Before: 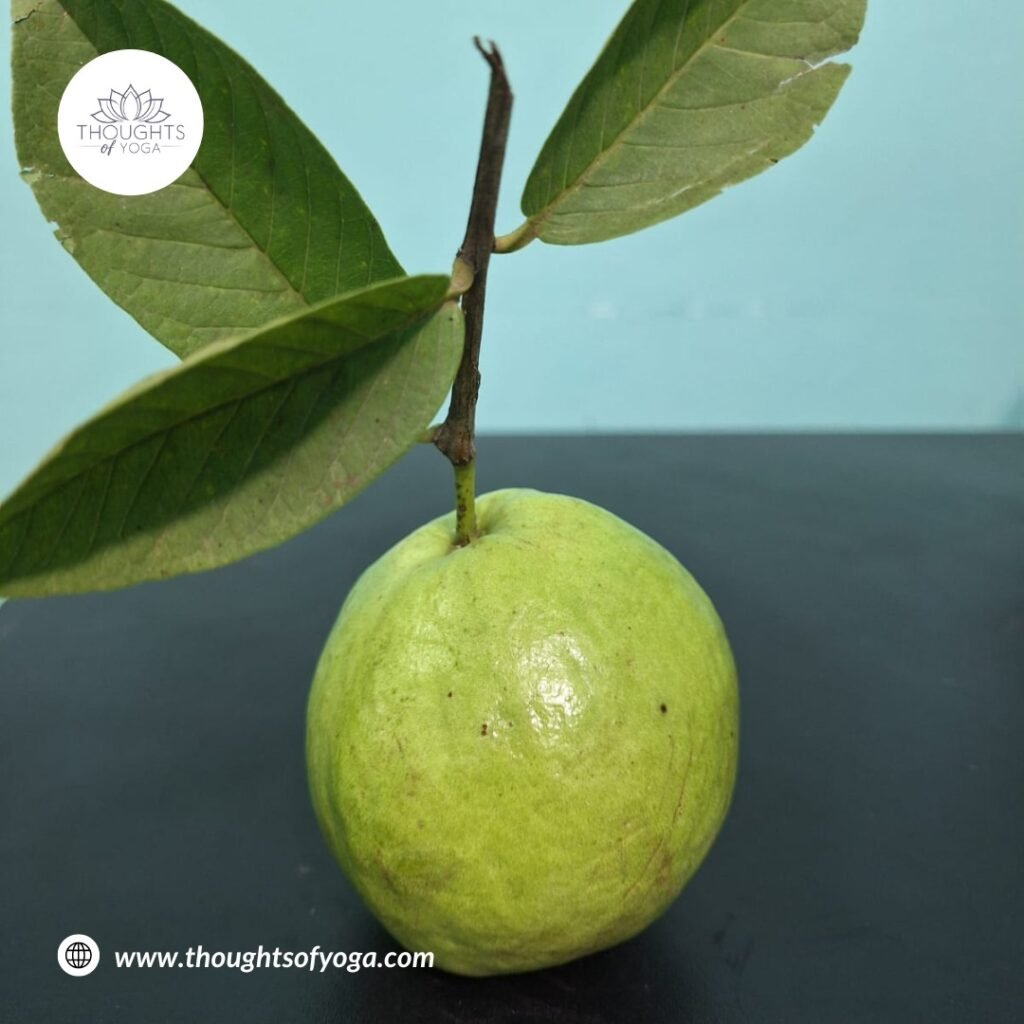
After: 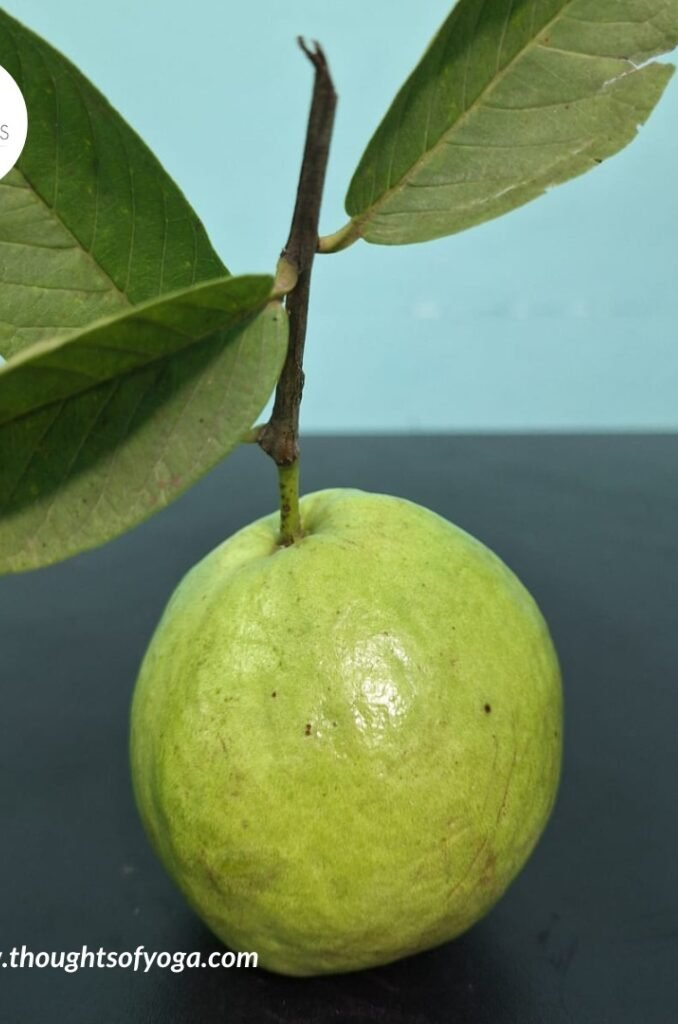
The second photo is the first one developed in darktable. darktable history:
crop: left 17.196%, right 16.528%
